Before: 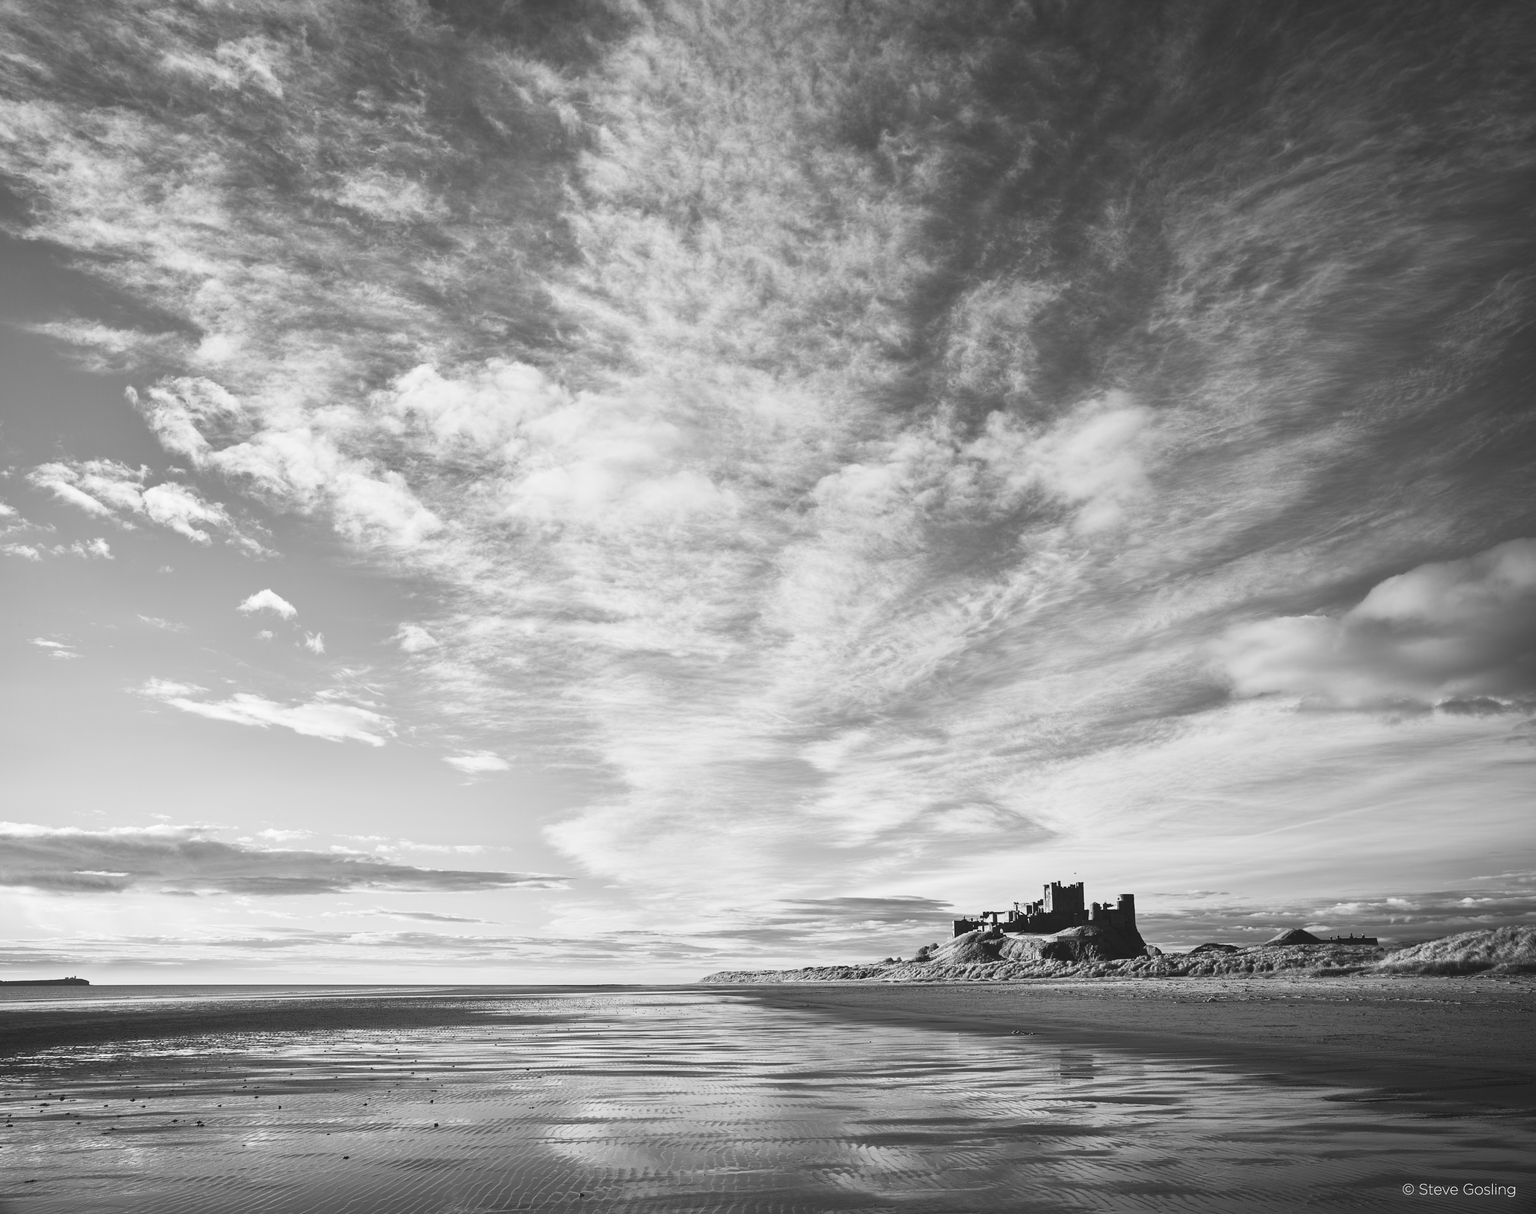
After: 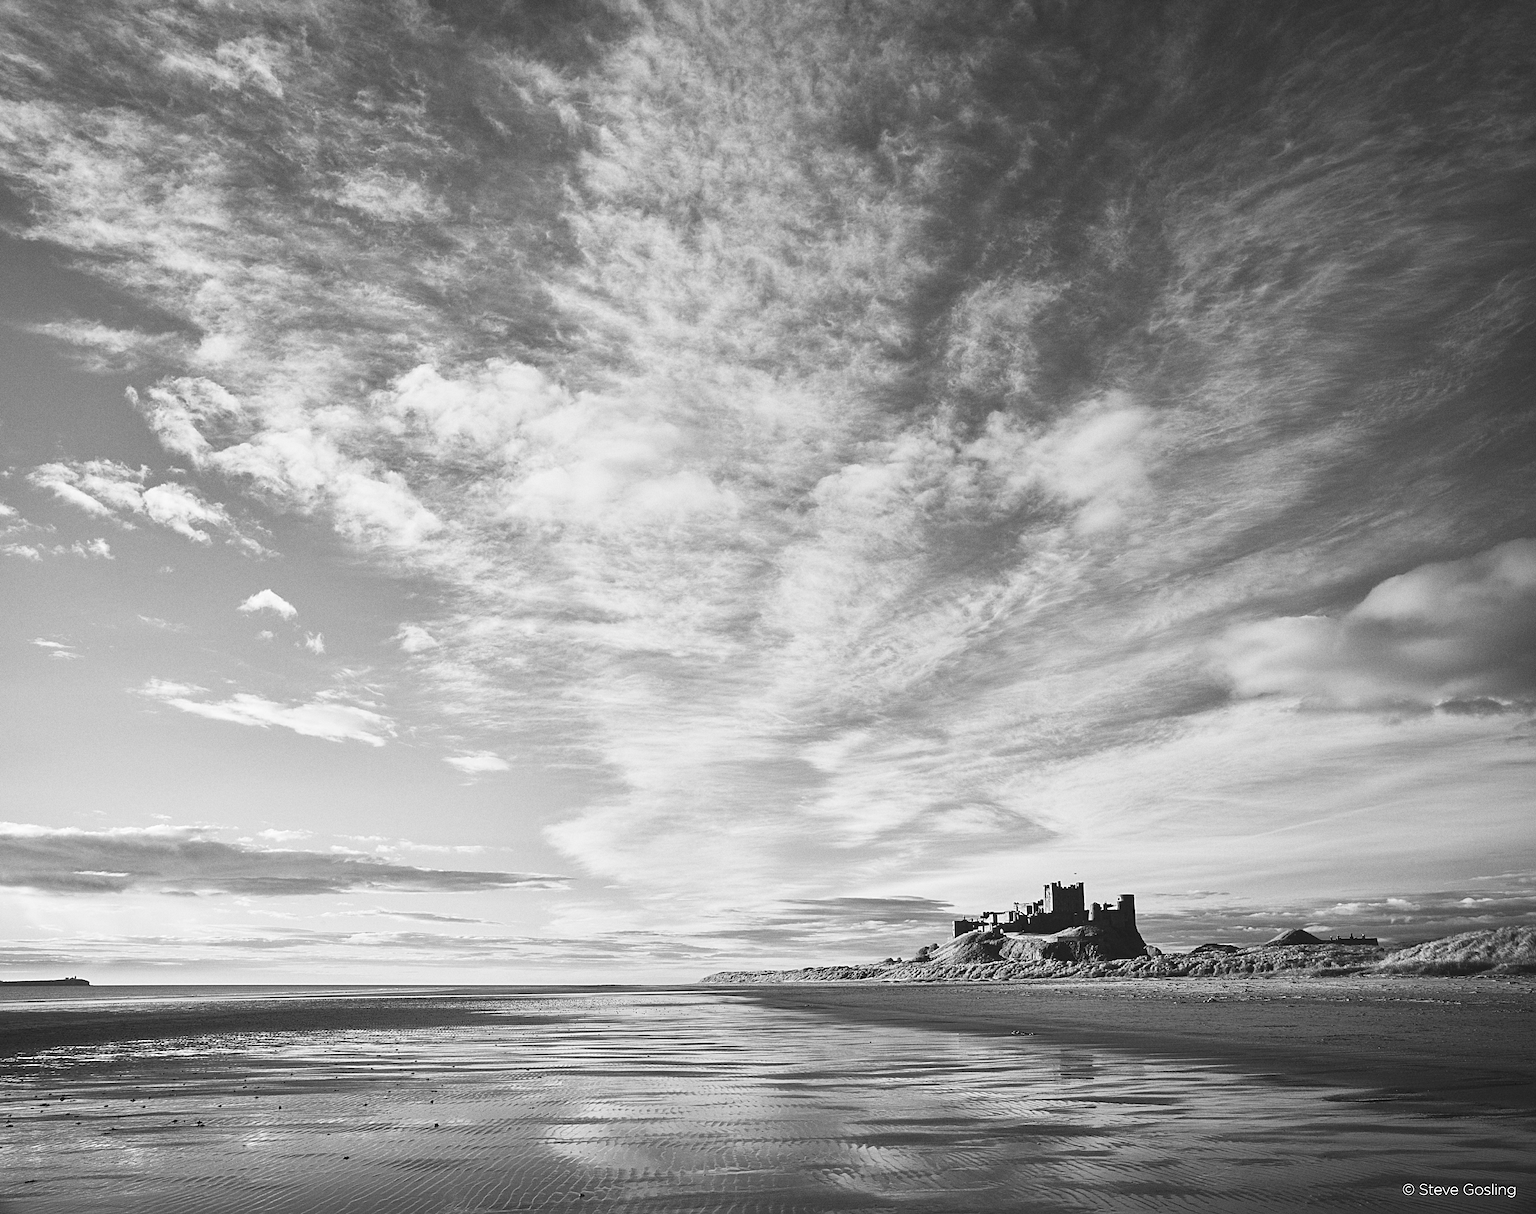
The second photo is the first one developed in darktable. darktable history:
grain: coarseness 0.09 ISO
sharpen: on, module defaults
